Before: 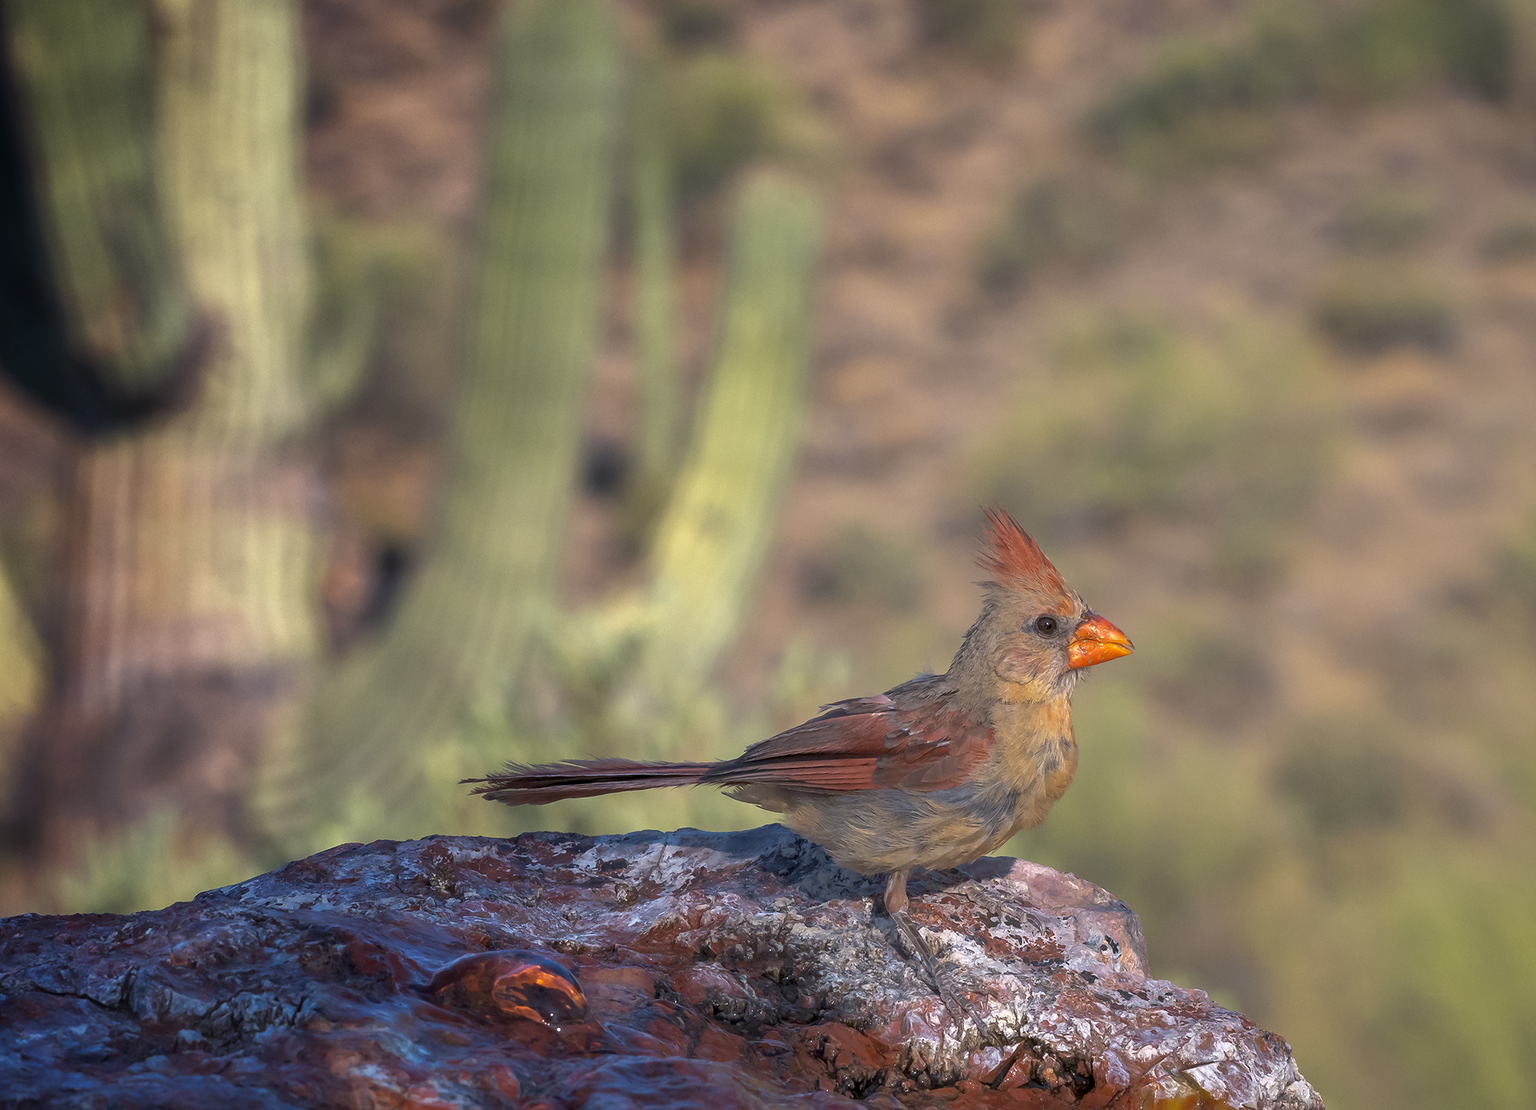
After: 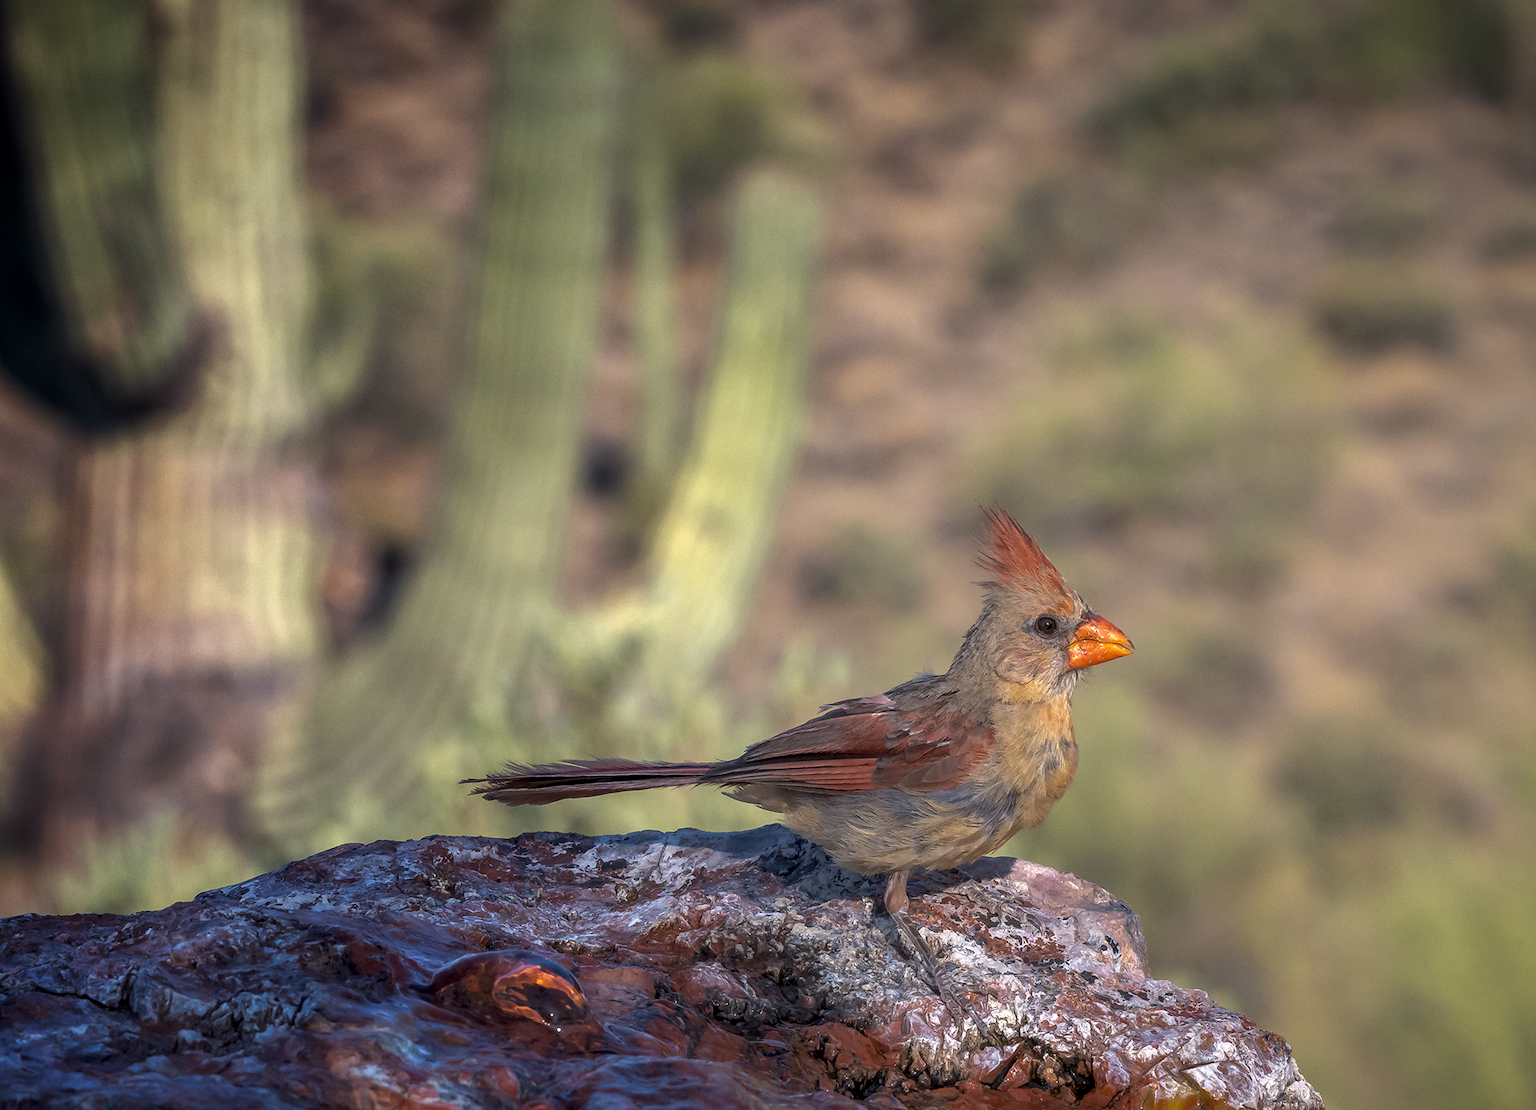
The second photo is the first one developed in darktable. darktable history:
local contrast: detail 130%
vignetting: fall-off start 97.52%, fall-off radius 100%, brightness -0.574, saturation 0, center (-0.027, 0.404), width/height ratio 1.368, unbound false
white balance: emerald 1
